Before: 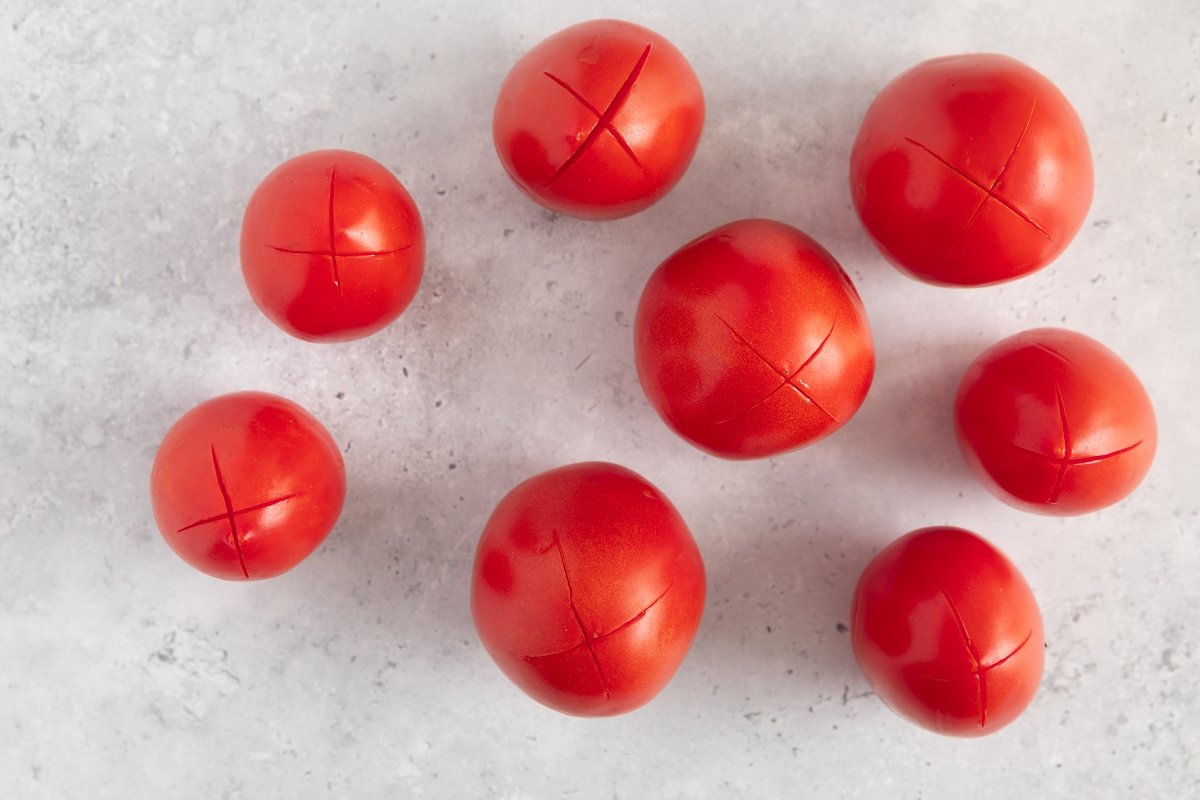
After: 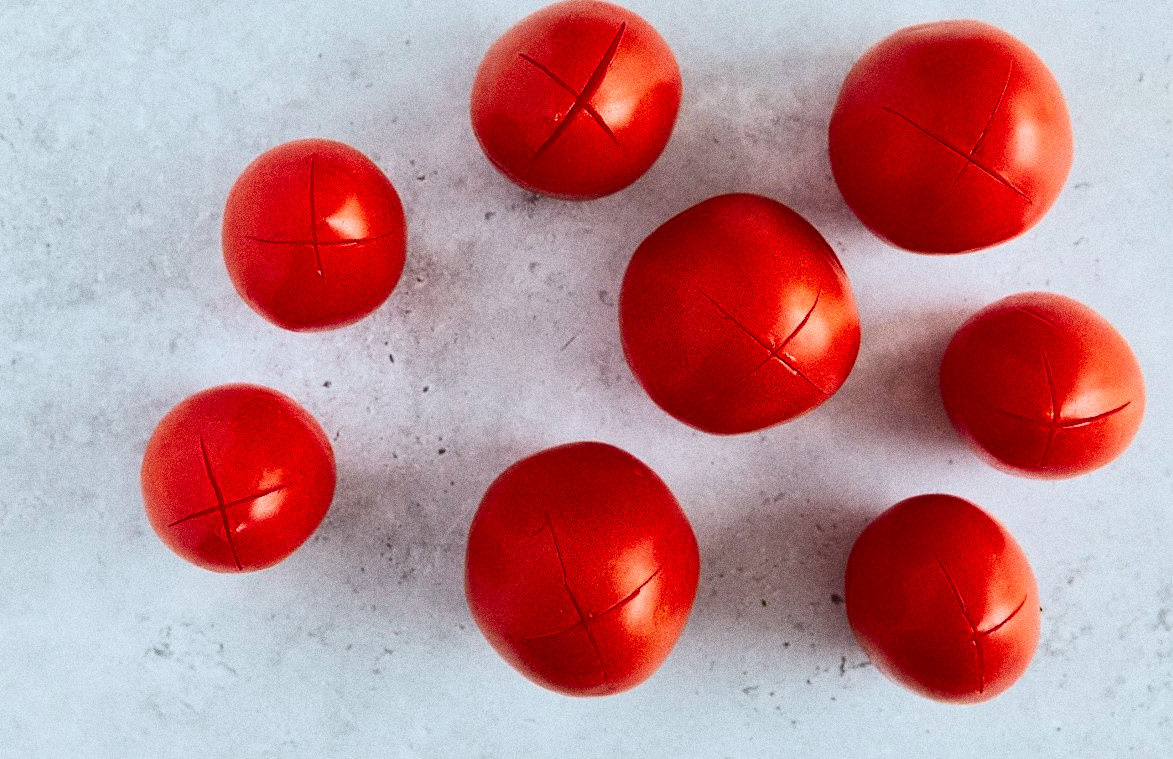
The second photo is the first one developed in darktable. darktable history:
tone equalizer: on, module defaults
contrast brightness saturation: contrast 0.1, brightness -0.26, saturation 0.14
color correction: highlights a* -4.18, highlights b* -10.81
grain: coarseness 0.09 ISO, strength 40%
tone curve: curves: ch0 [(0, 0.03) (0.113, 0.087) (0.207, 0.184) (0.515, 0.612) (0.712, 0.793) (1, 0.946)]; ch1 [(0, 0) (0.172, 0.123) (0.317, 0.279) (0.407, 0.401) (0.476, 0.482) (0.505, 0.499) (0.534, 0.534) (0.632, 0.645) (0.726, 0.745) (1, 1)]; ch2 [(0, 0) (0.411, 0.424) (0.476, 0.492) (0.521, 0.524) (0.541, 0.559) (0.65, 0.699) (1, 1)], color space Lab, independent channels, preserve colors none
sharpen: amount 0.2
rotate and perspective: rotation -2°, crop left 0.022, crop right 0.978, crop top 0.049, crop bottom 0.951
